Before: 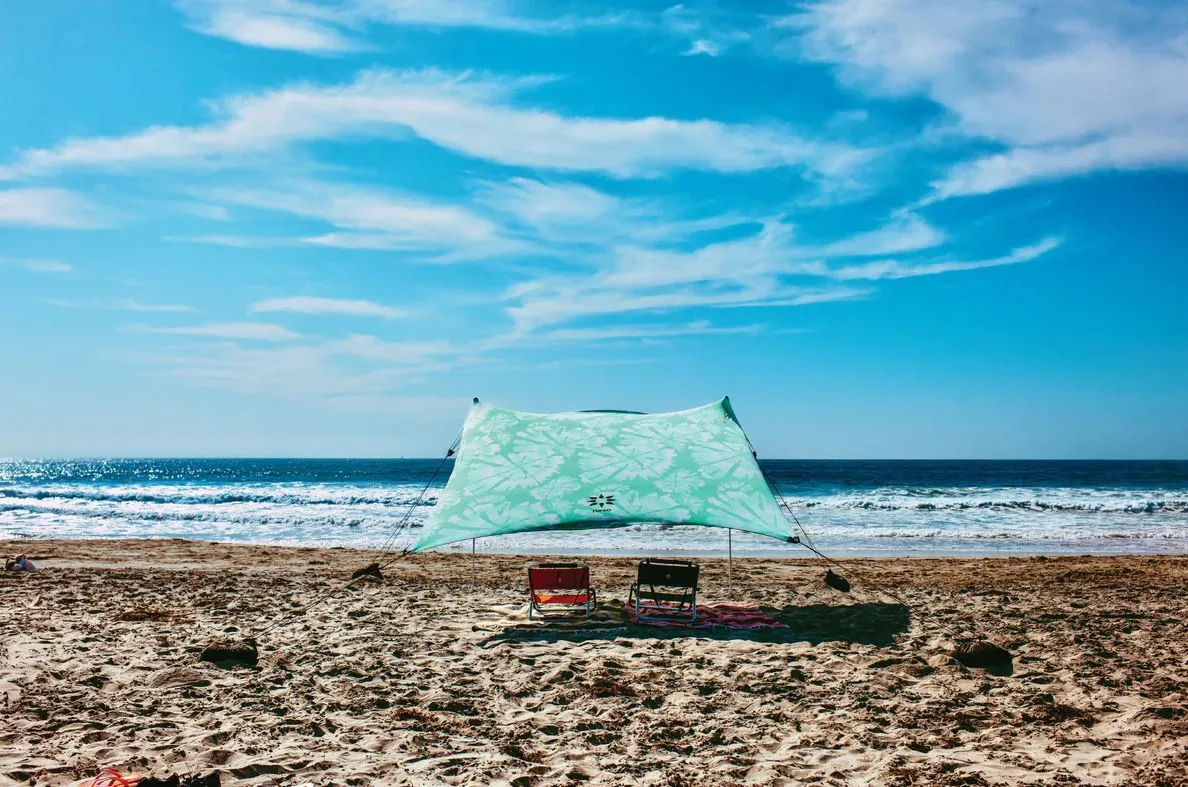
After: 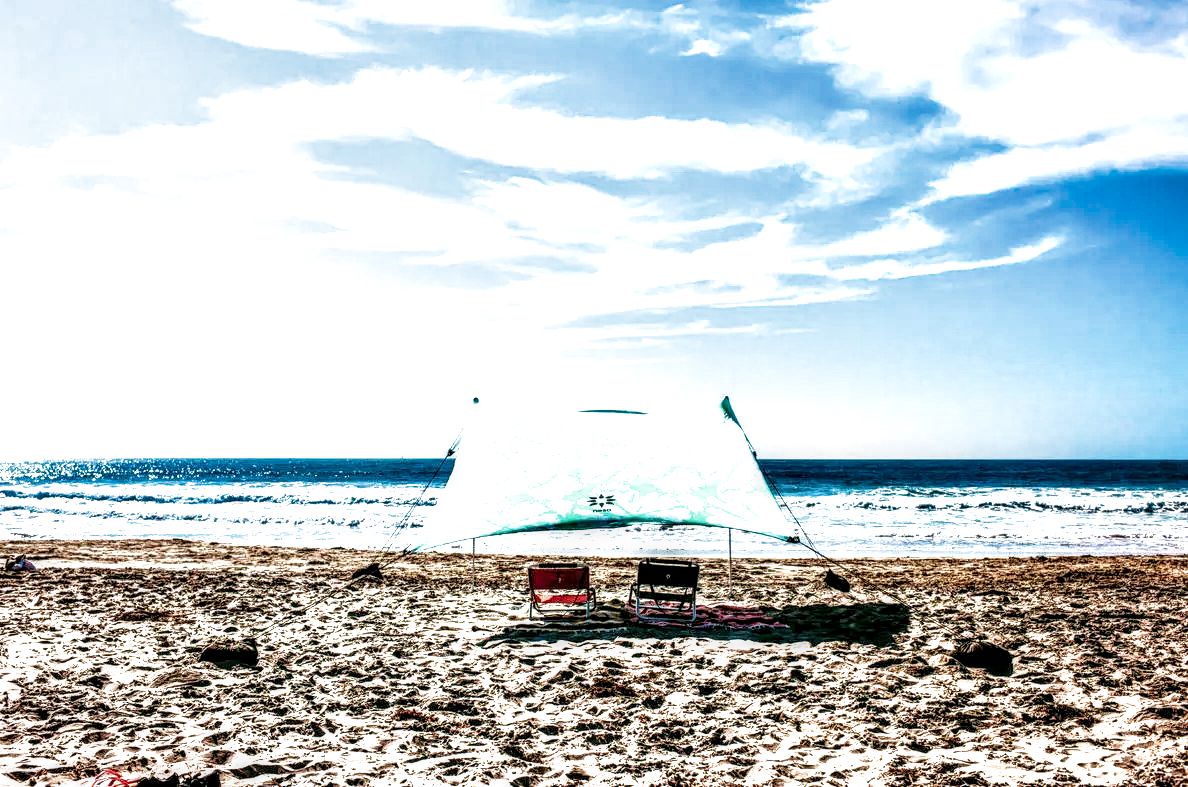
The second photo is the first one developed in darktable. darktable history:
local contrast: highlights 16%, detail 185%
exposure: black level correction 0, exposure 0.948 EV, compensate highlight preservation false
filmic rgb: black relative exposure -8.26 EV, white relative exposure 2.2 EV, target white luminance 99.864%, hardness 7.08, latitude 74.6%, contrast 1.322, highlights saturation mix -1.72%, shadows ↔ highlights balance 30.66%
